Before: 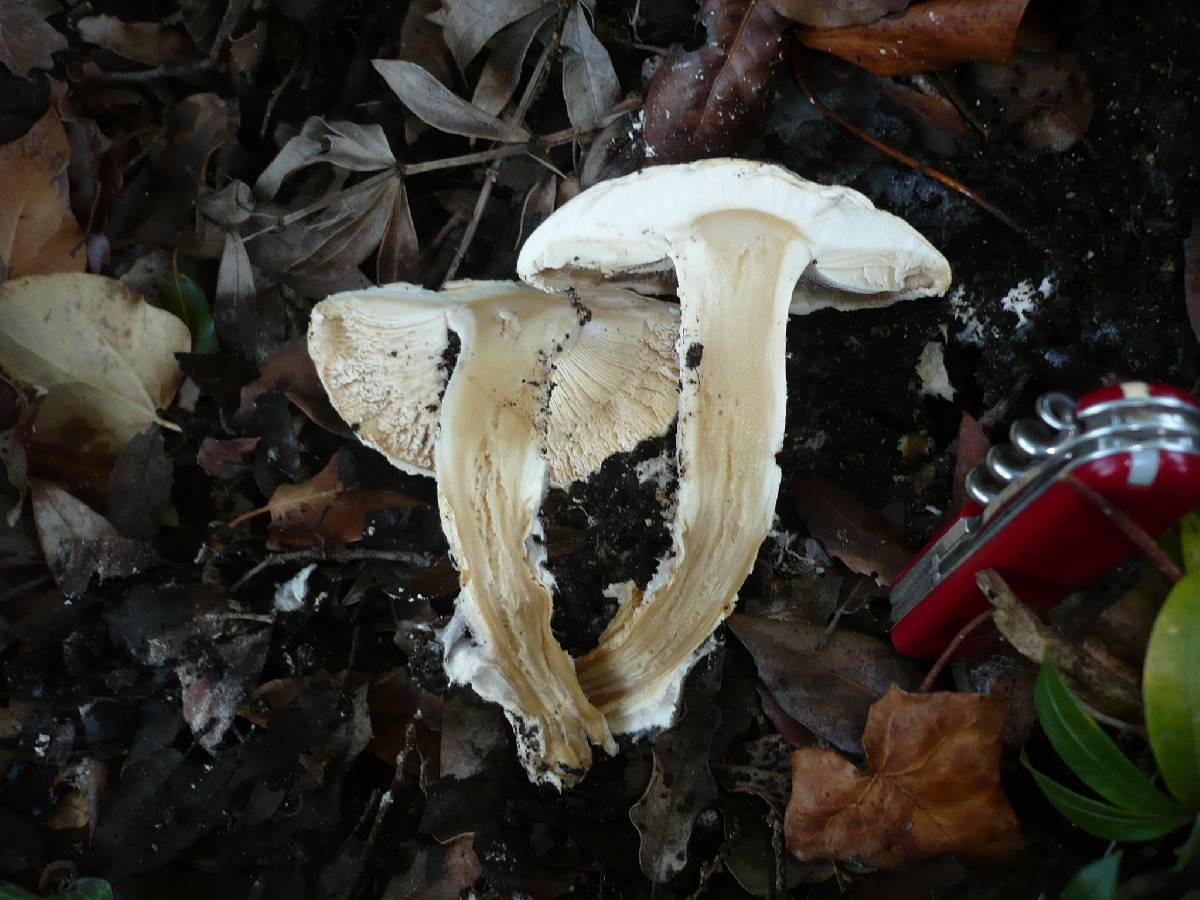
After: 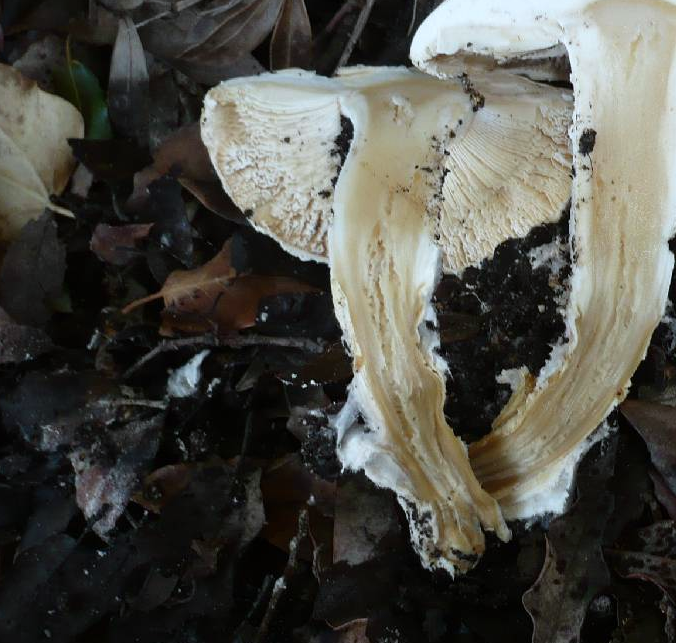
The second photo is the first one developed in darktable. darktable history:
crop: left 8.966%, top 23.852%, right 34.699%, bottom 4.703%
white balance: red 0.98, blue 1.034
